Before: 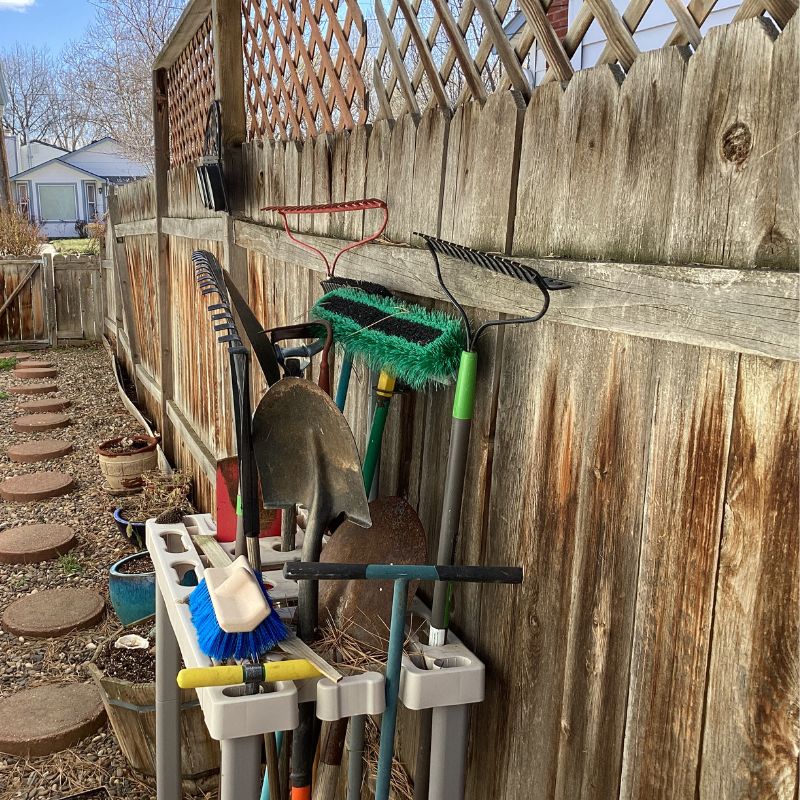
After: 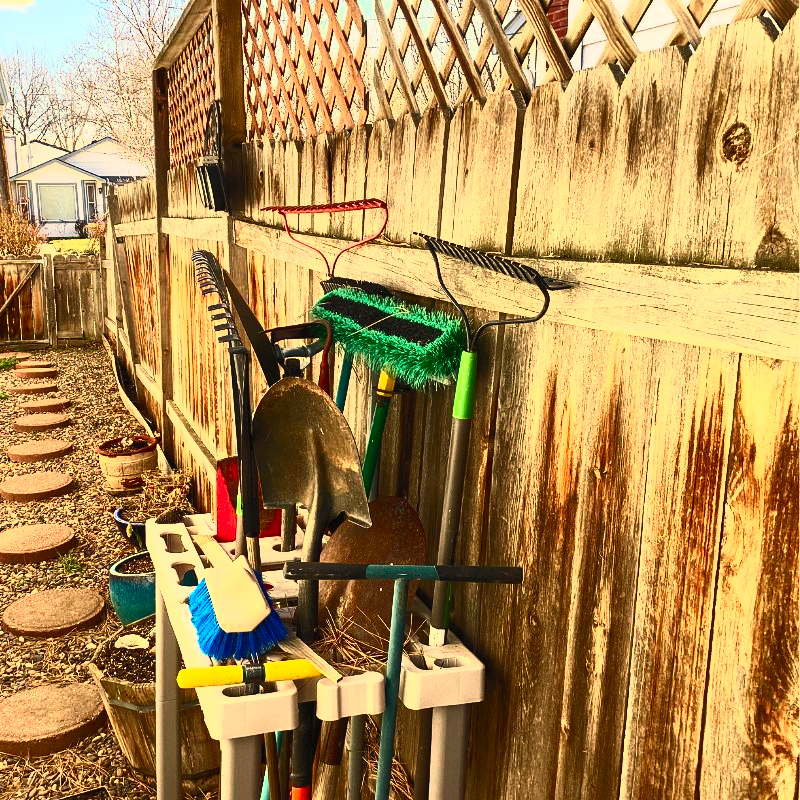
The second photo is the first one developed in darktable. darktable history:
white balance: red 1.138, green 0.996, blue 0.812
contrast brightness saturation: contrast 0.83, brightness 0.59, saturation 0.59
exposure: exposure -0.36 EV, compensate highlight preservation false
